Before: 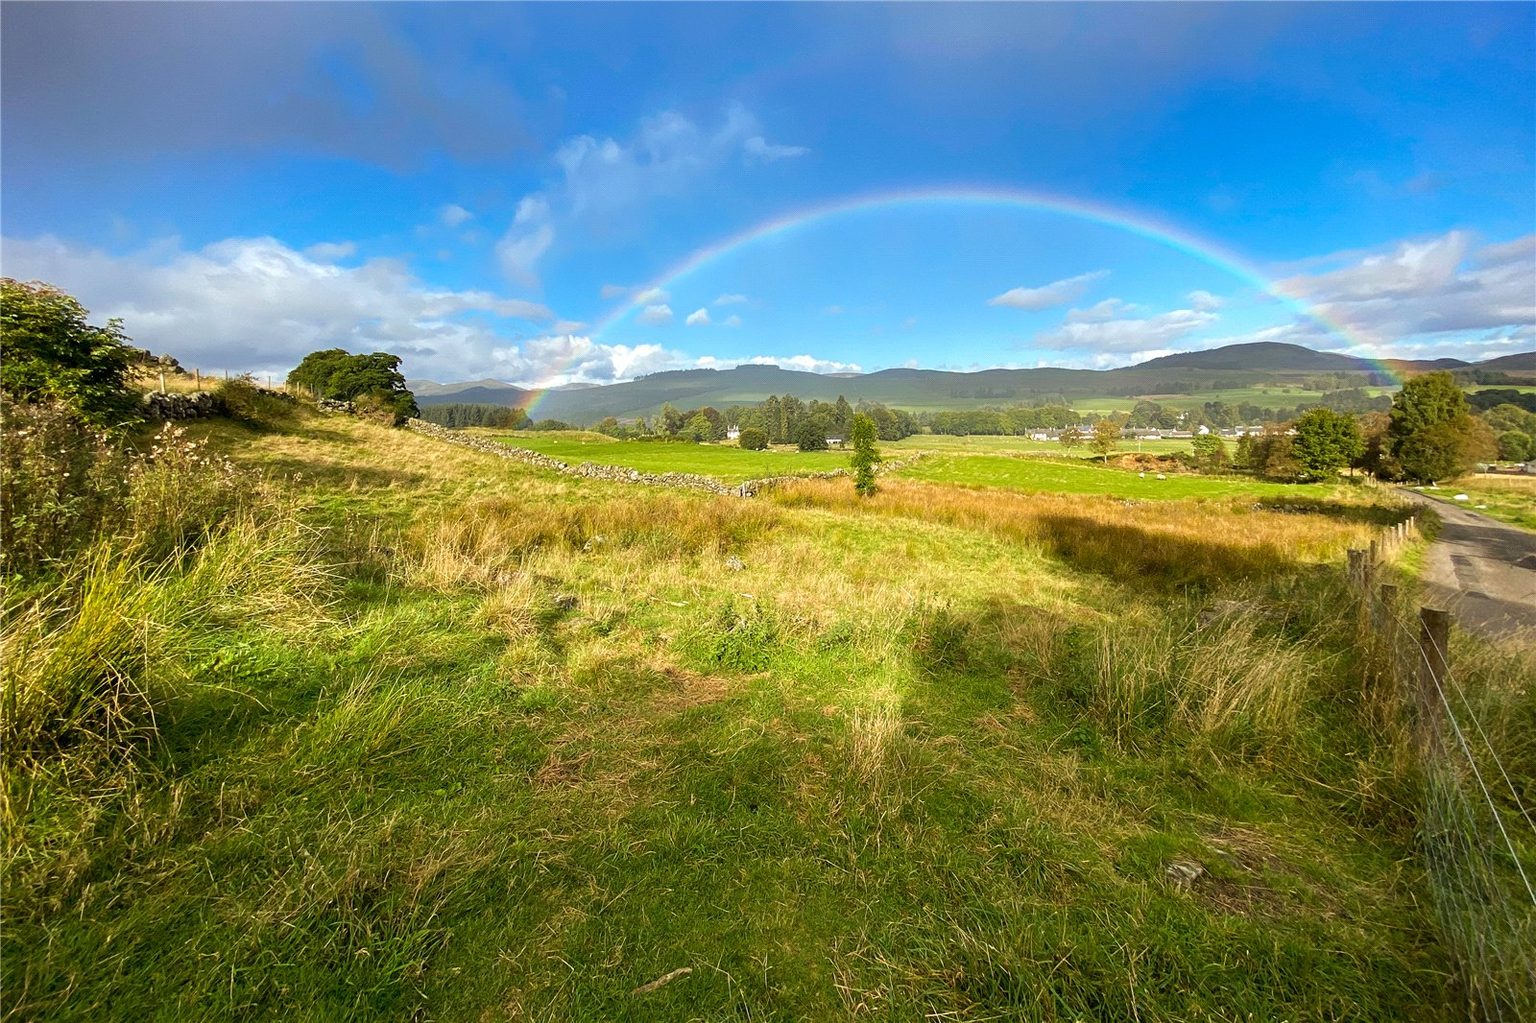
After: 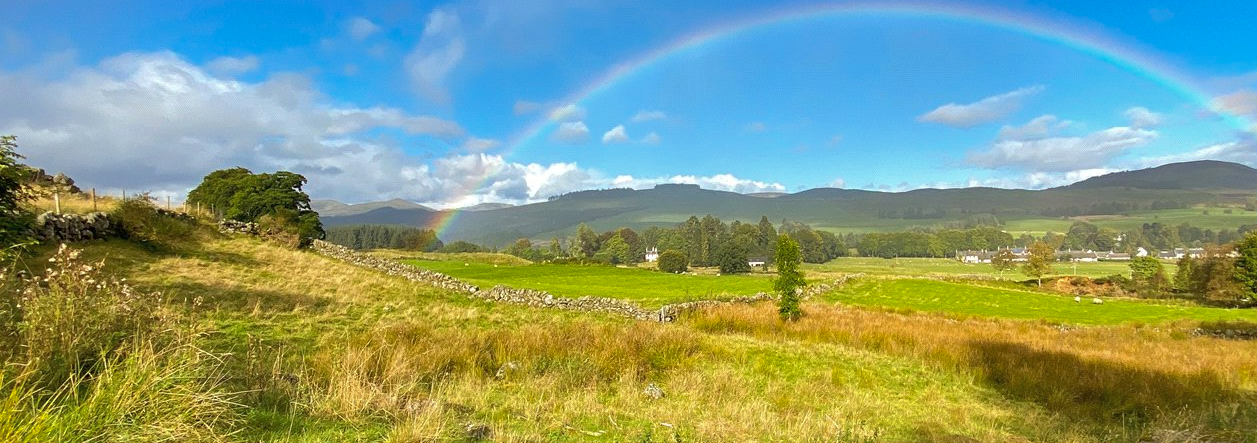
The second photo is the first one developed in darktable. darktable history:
shadows and highlights: on, module defaults
crop: left 7.036%, top 18.398%, right 14.379%, bottom 40.043%
